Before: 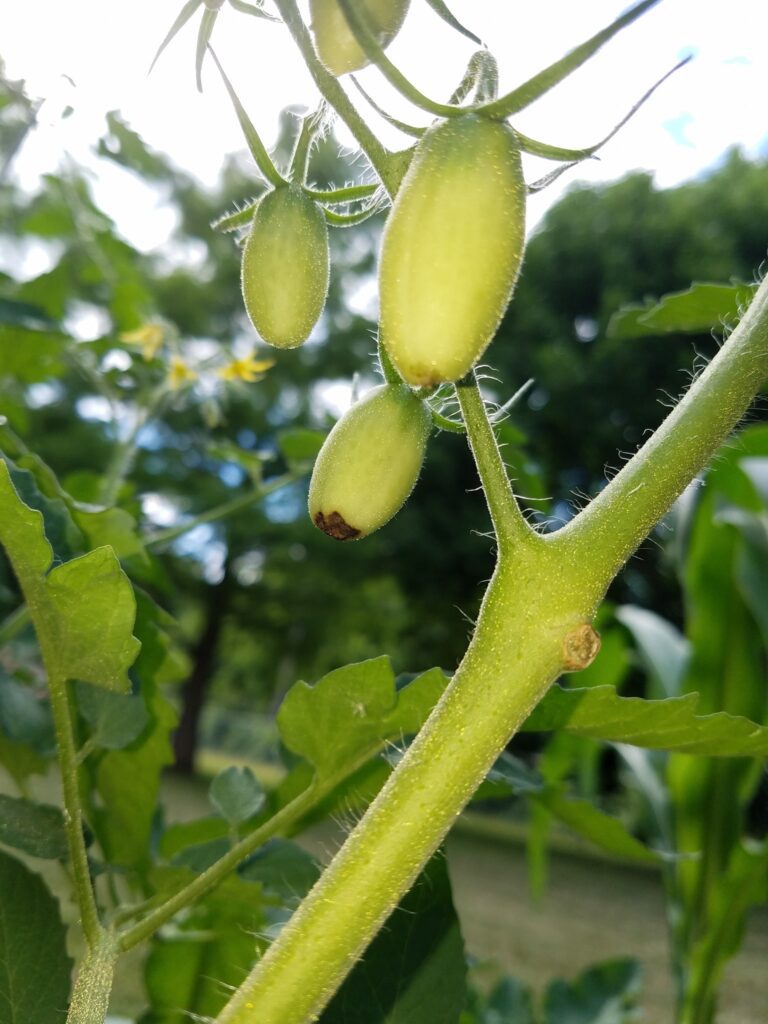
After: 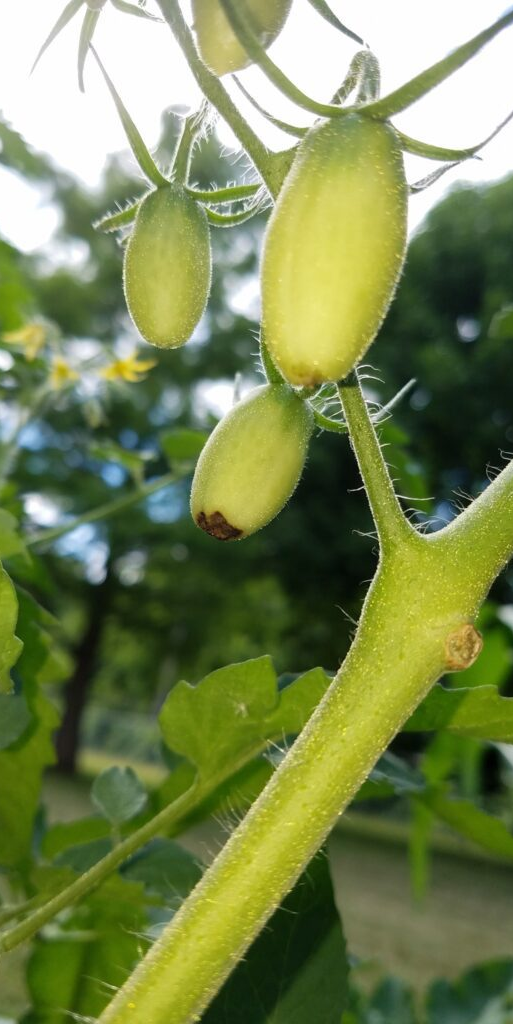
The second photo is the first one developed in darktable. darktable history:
crop: left 15.373%, right 17.751%
